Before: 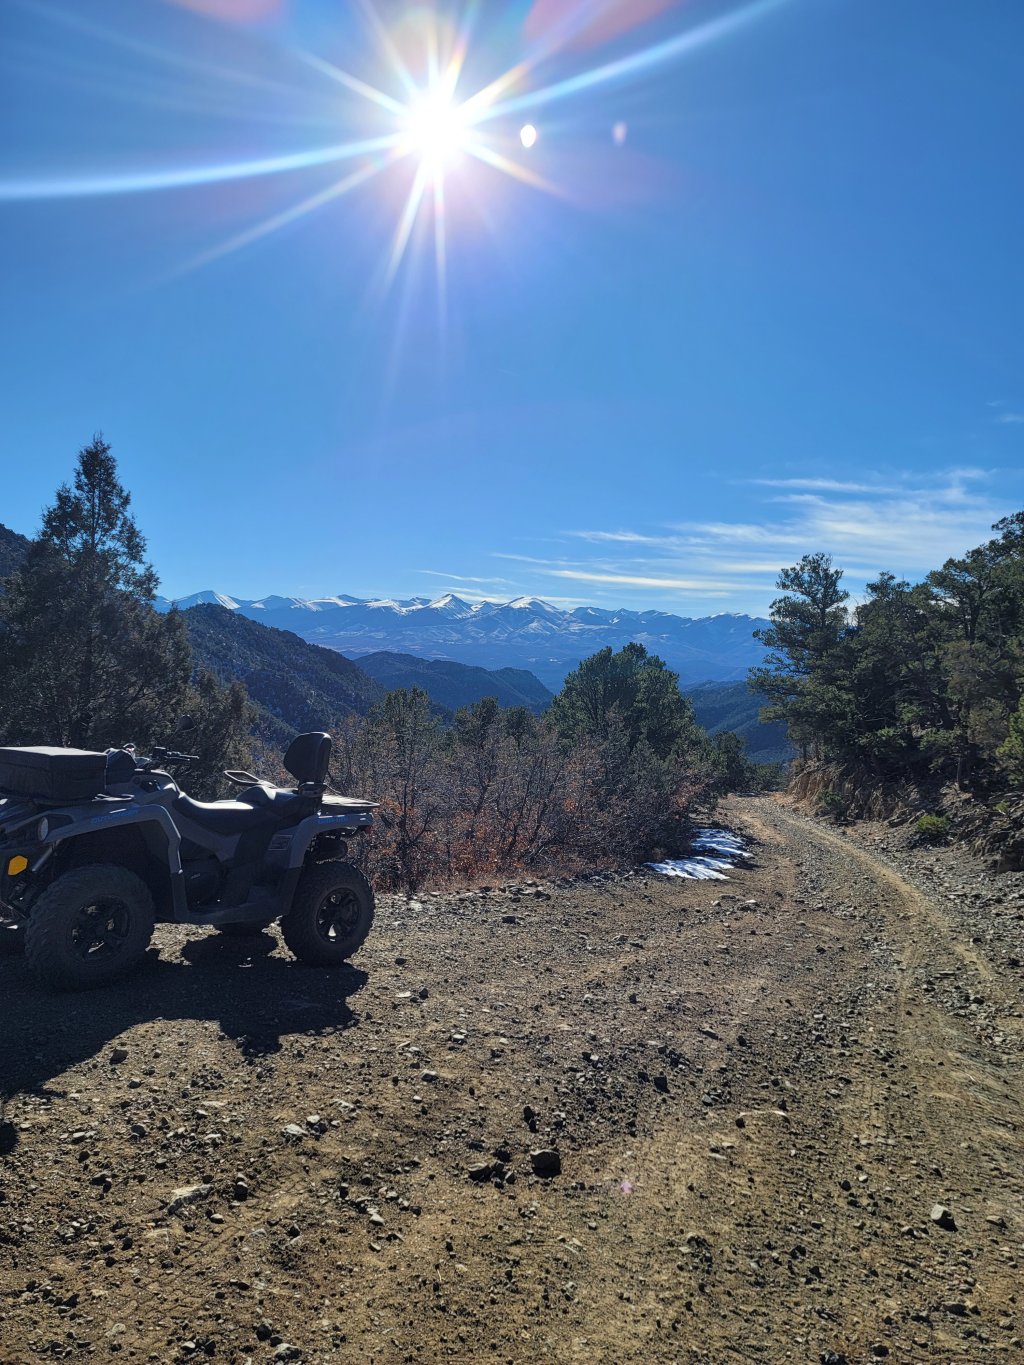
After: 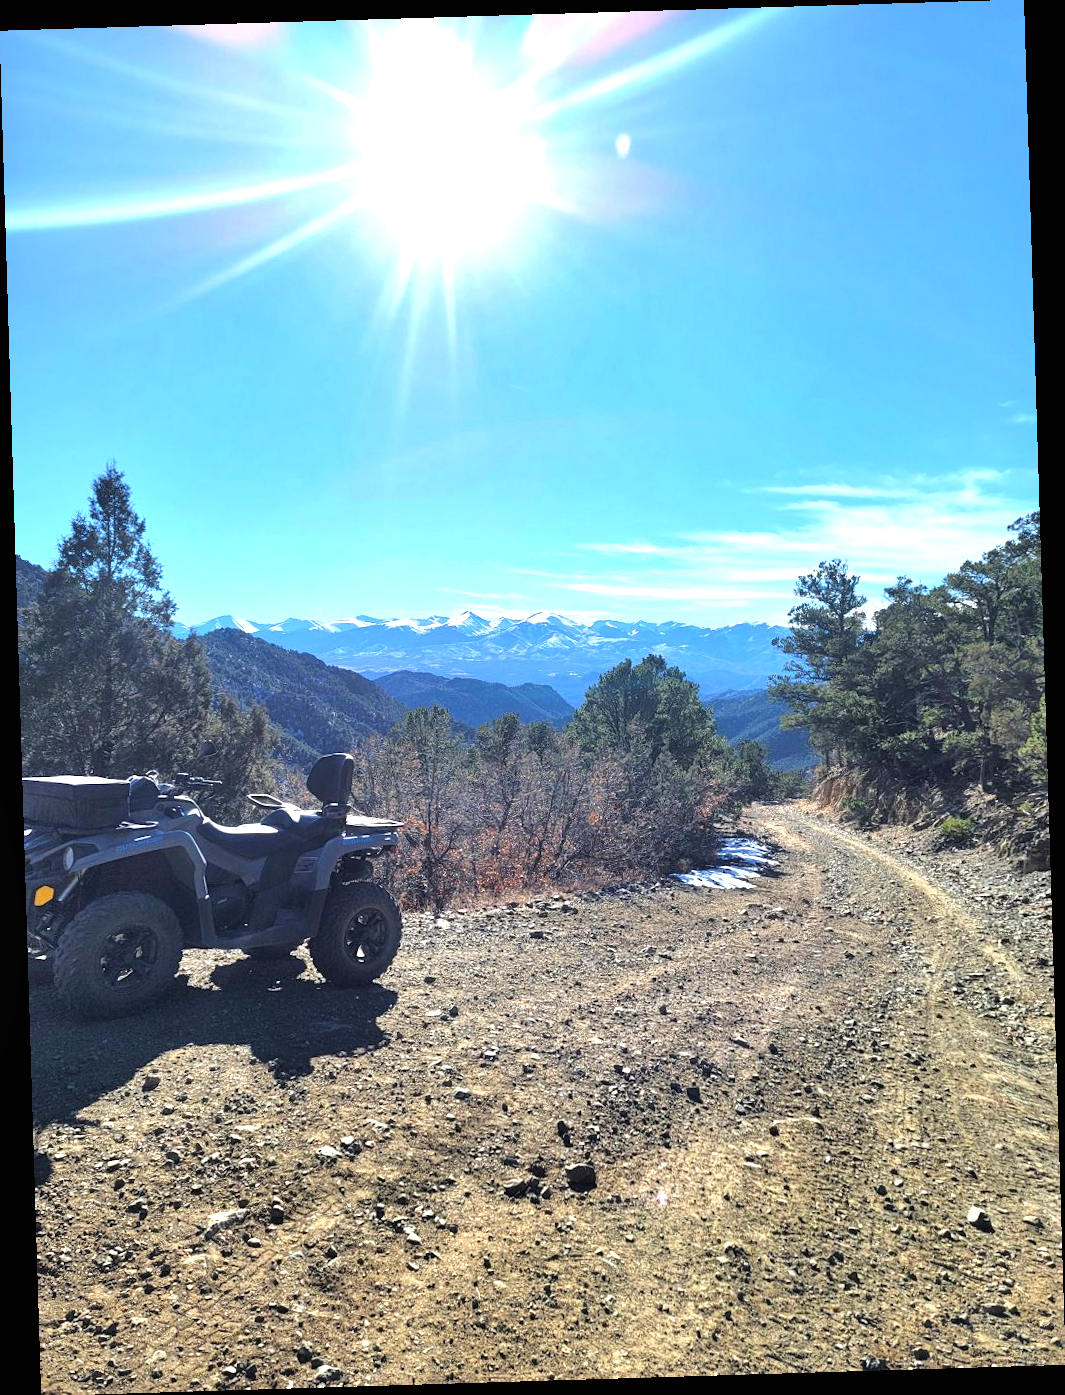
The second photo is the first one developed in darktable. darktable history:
shadows and highlights: shadows 32, highlights -32, soften with gaussian
exposure: black level correction 0, exposure 1.35 EV, compensate exposure bias true, compensate highlight preservation false
rotate and perspective: rotation -1.75°, automatic cropping off
